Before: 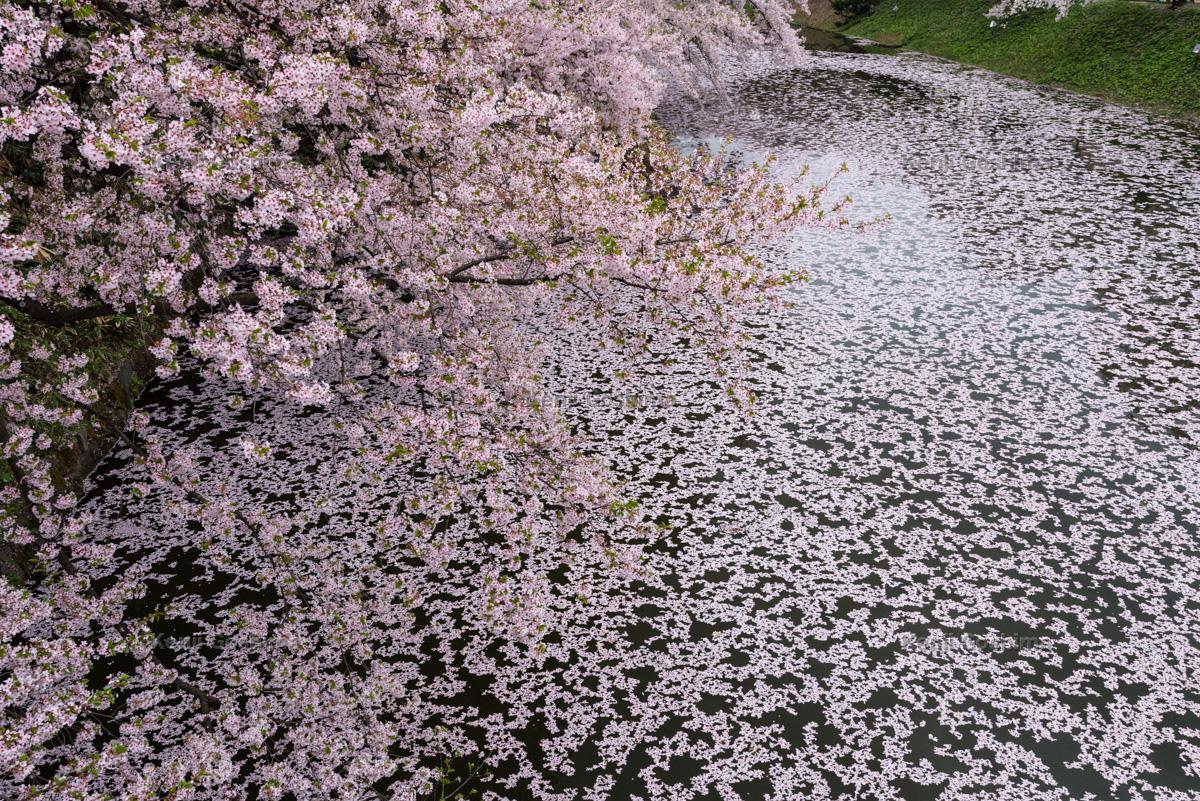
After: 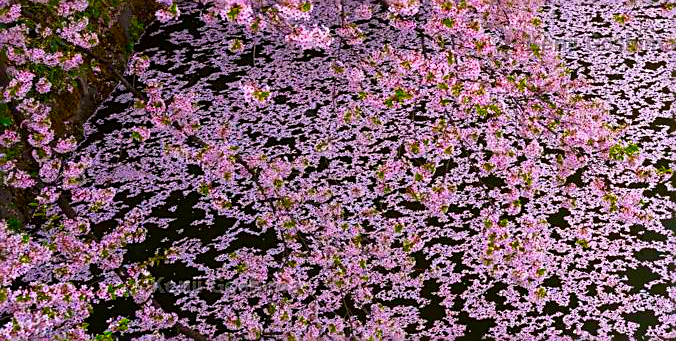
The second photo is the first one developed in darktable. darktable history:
sharpen: on, module defaults
crop: top 44.483%, right 43.593%, bottom 12.892%
color correction: highlights a* 1.59, highlights b* -1.7, saturation 2.48
